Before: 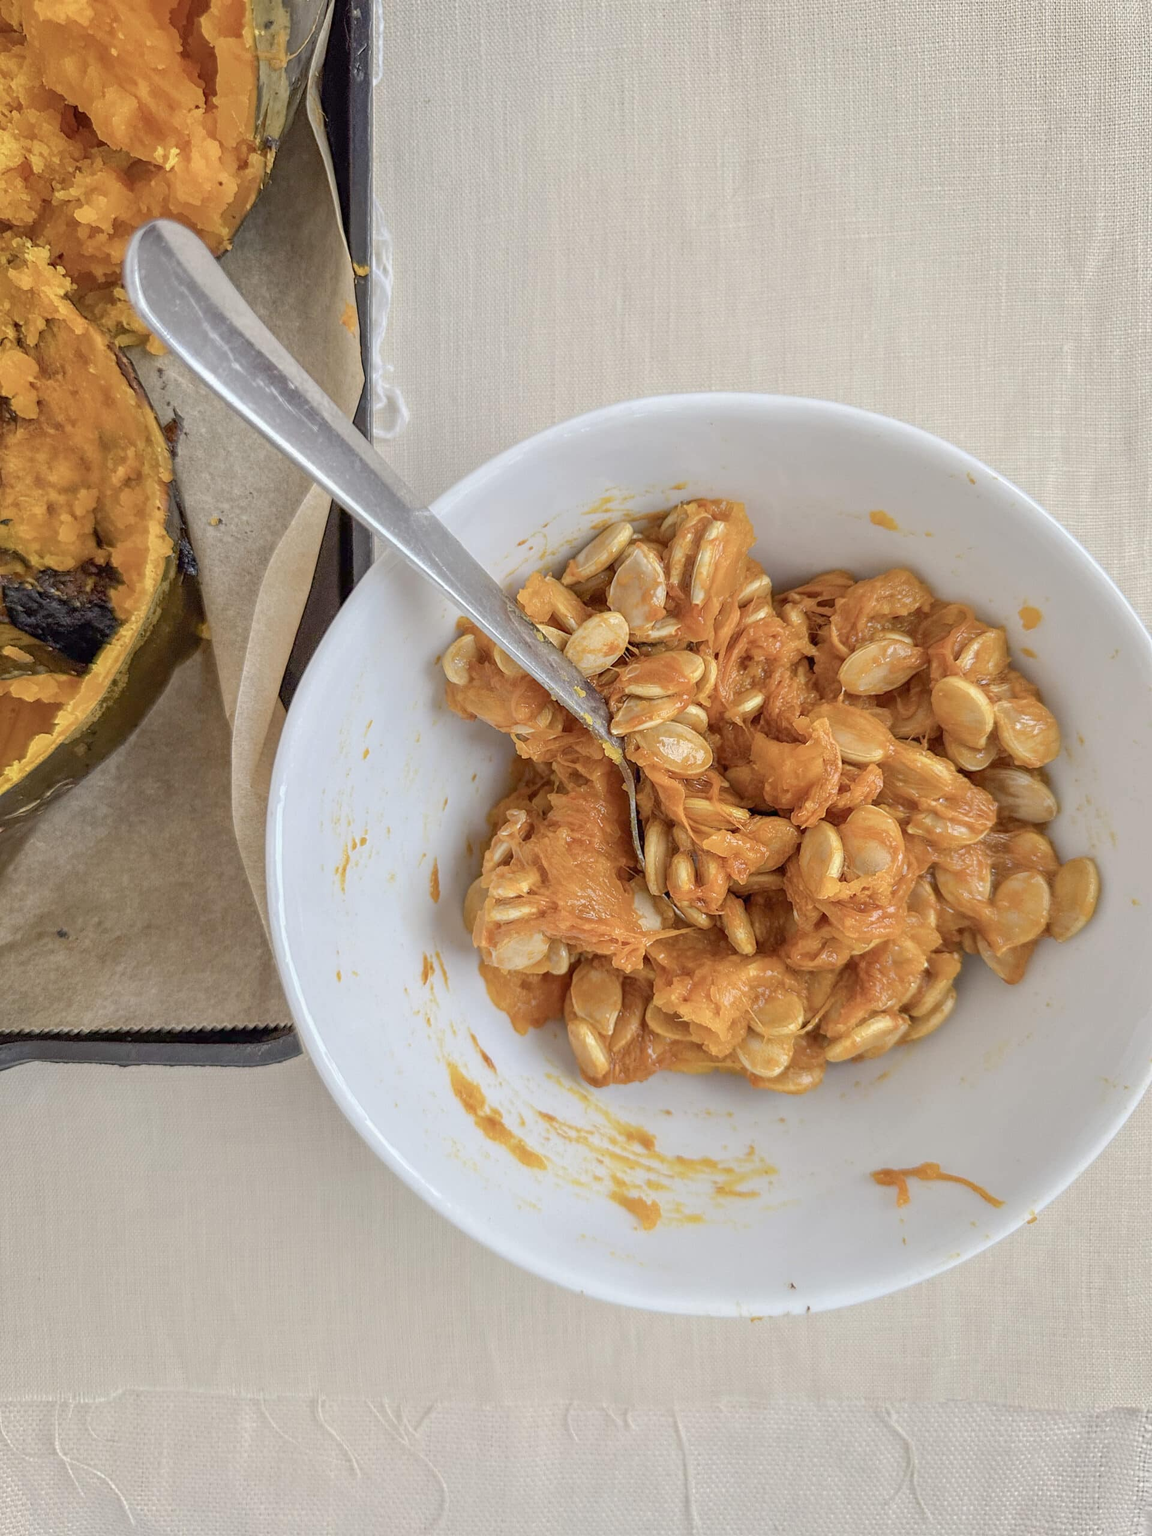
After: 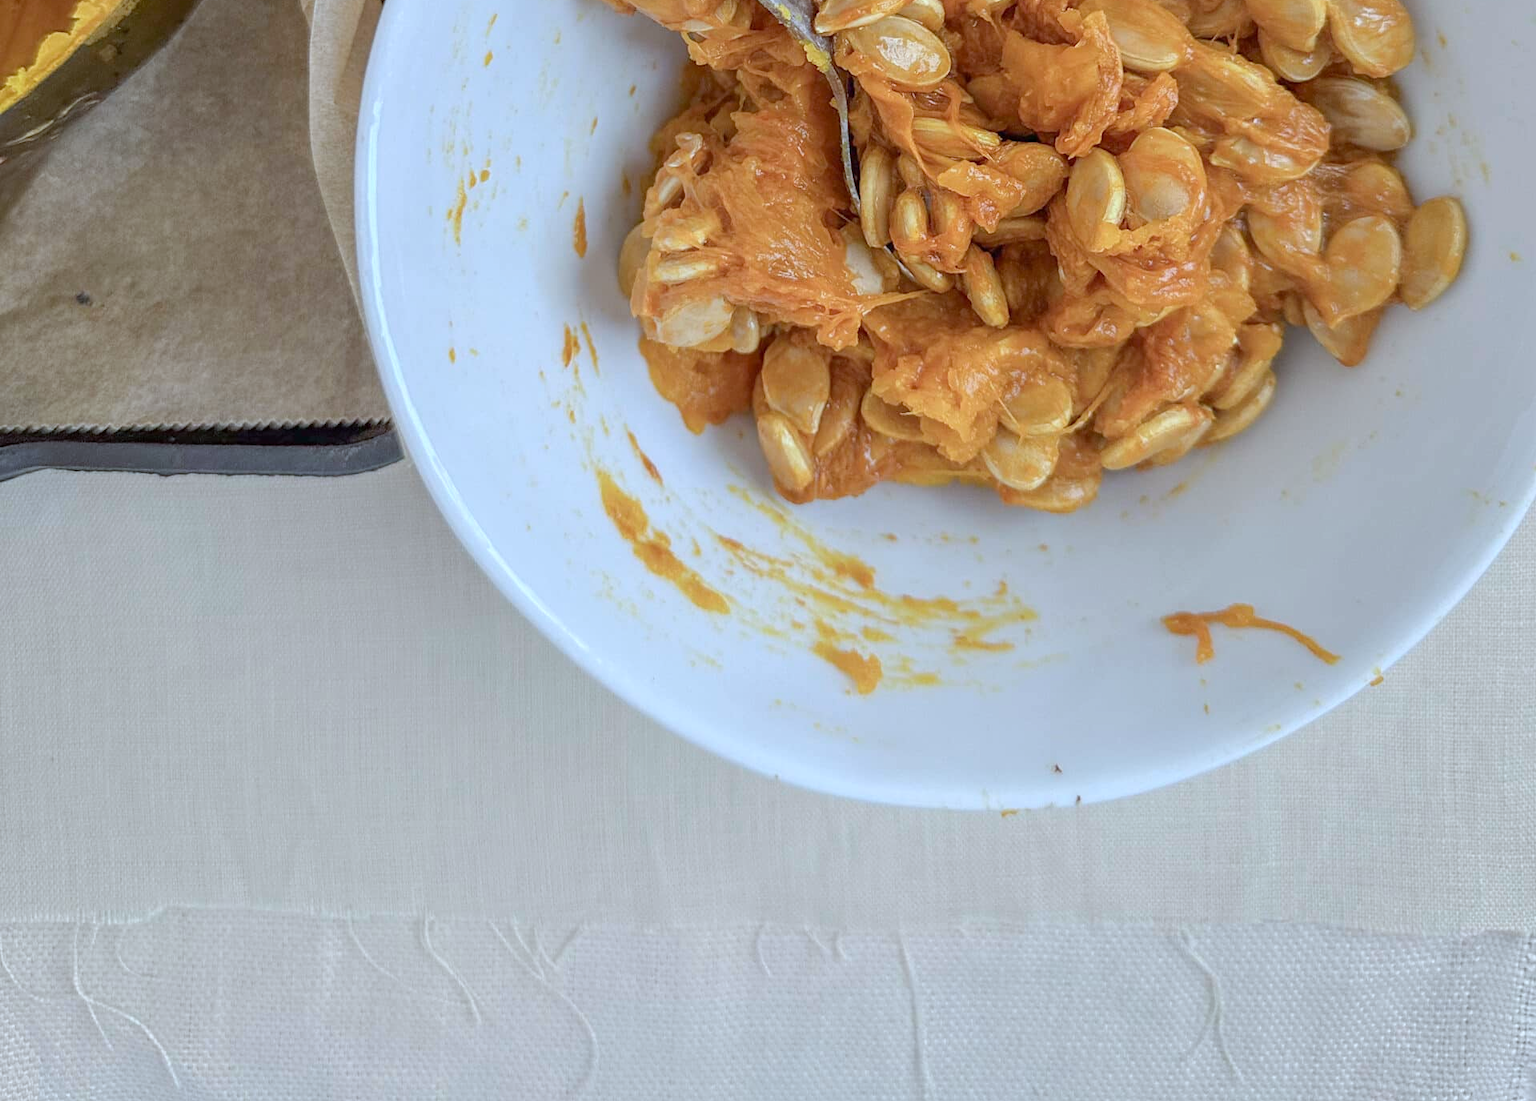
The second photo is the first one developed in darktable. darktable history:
crop and rotate: top 46.237%
white balance: red 0.924, blue 1.095
